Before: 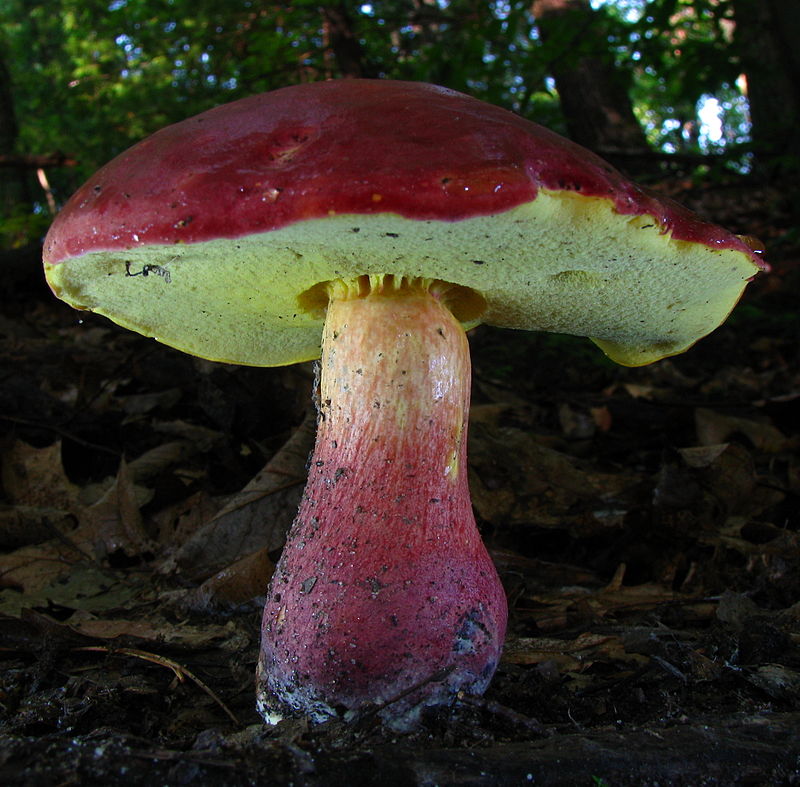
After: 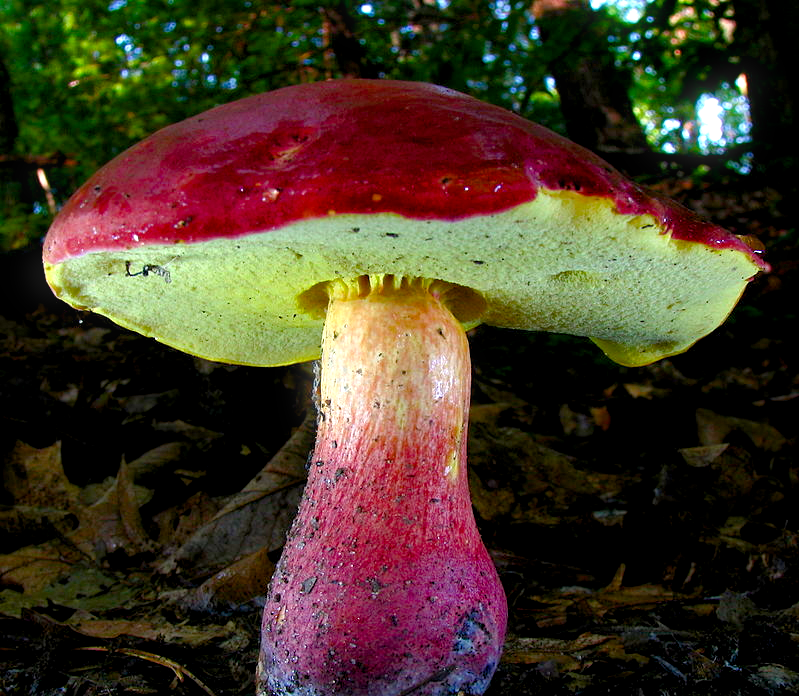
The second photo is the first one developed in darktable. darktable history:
bloom: size 3%, threshold 100%, strength 0%
exposure: black level correction 0.001, exposure 0.5 EV, compensate exposure bias true, compensate highlight preservation false
crop and rotate: top 0%, bottom 11.49%
tone equalizer: on, module defaults
rgb curve: curves: ch0 [(0, 0) (0.053, 0.068) (0.122, 0.128) (1, 1)]
color balance rgb: global offset › luminance -0.51%, perceptual saturation grading › global saturation 27.53%, perceptual saturation grading › highlights -25%, perceptual saturation grading › shadows 25%, perceptual brilliance grading › highlights 6.62%, perceptual brilliance grading › mid-tones 17.07%, perceptual brilliance grading › shadows -5.23%
